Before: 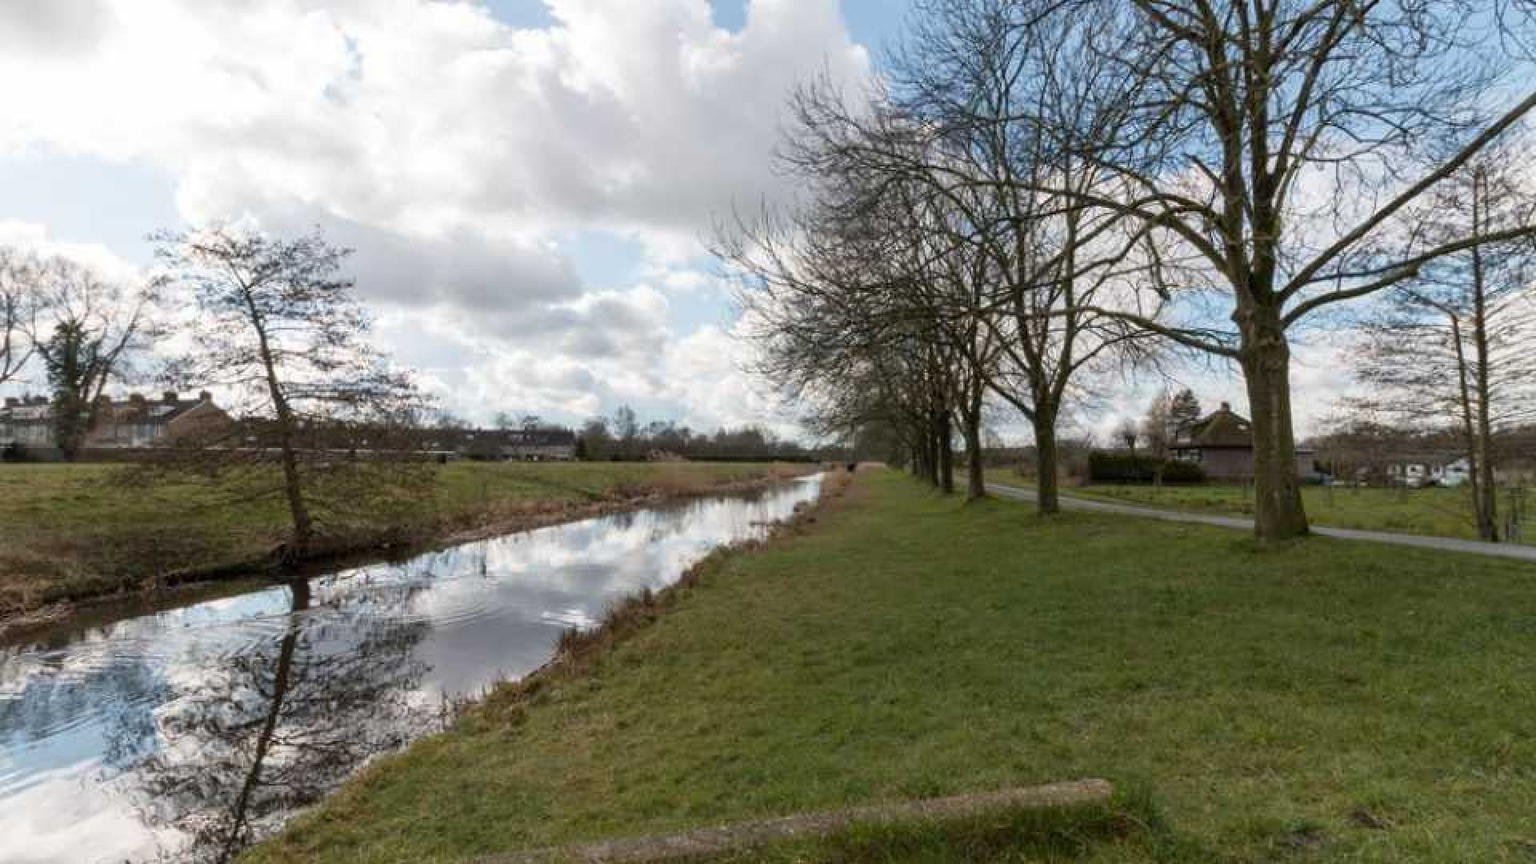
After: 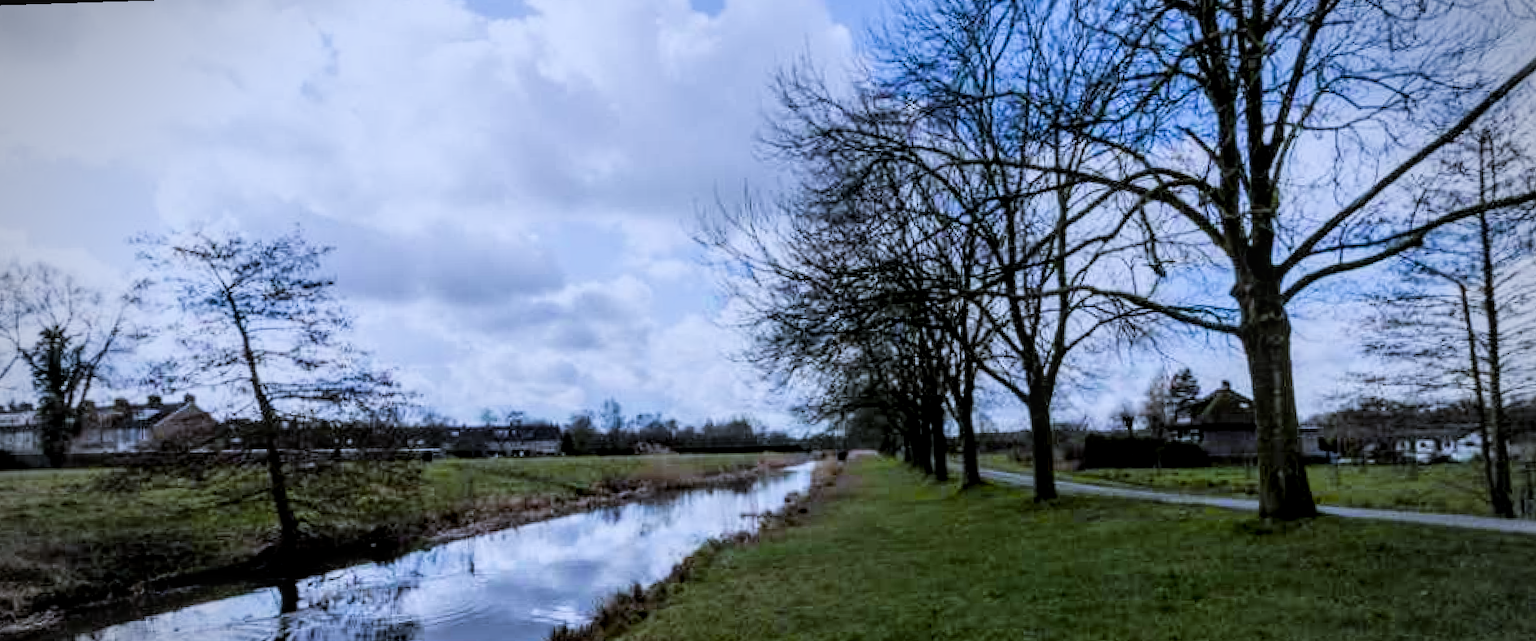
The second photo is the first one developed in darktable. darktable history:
local contrast: detail 130%
white balance: red 0.871, blue 1.249
filmic rgb: black relative exposure -5 EV, hardness 2.88, contrast 1.3, highlights saturation mix -30%
rotate and perspective: rotation -1.32°, lens shift (horizontal) -0.031, crop left 0.015, crop right 0.985, crop top 0.047, crop bottom 0.982
vignetting: fall-off start 79.43%, saturation -0.649, width/height ratio 1.327, unbound false
color balance rgb: perceptual saturation grading › global saturation 25%, global vibrance 20%
crop: bottom 24.988%
